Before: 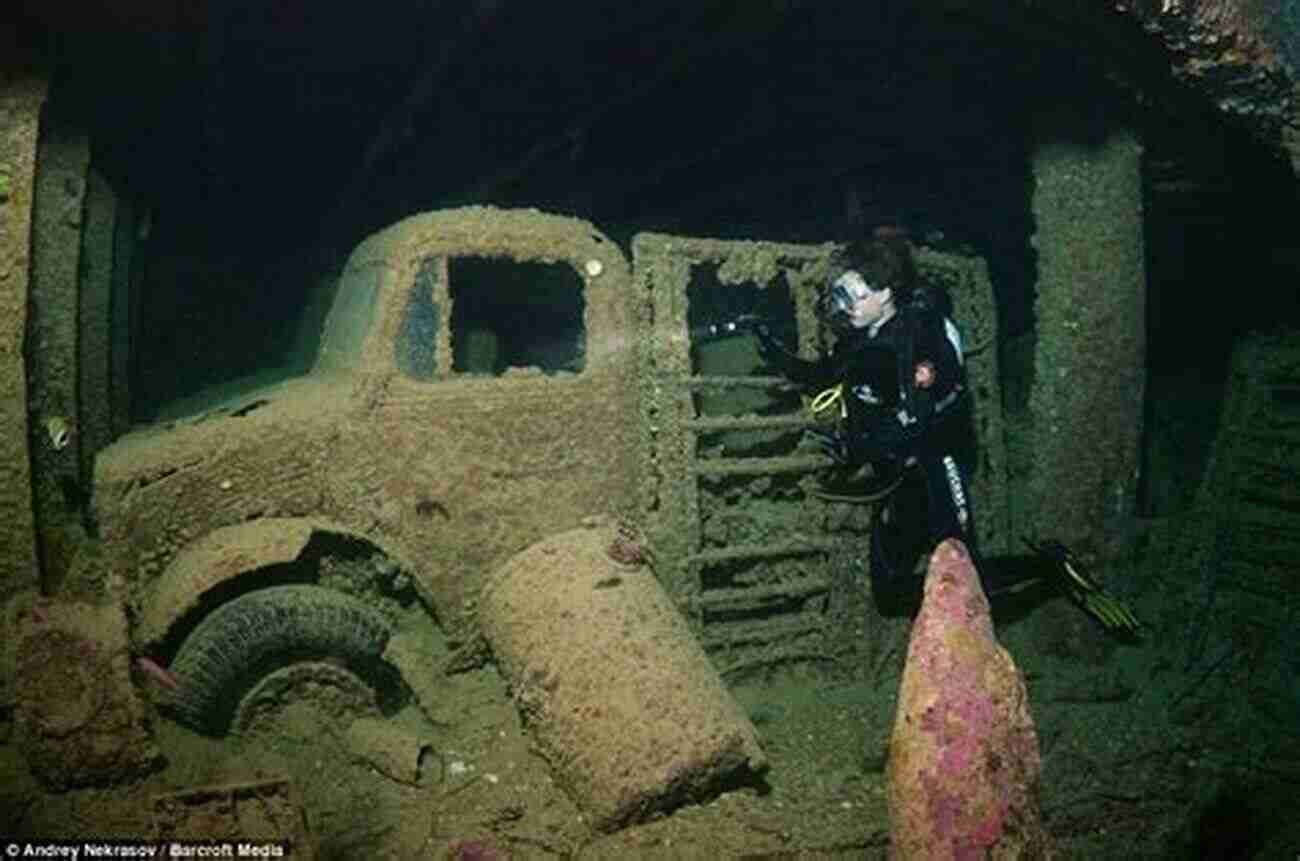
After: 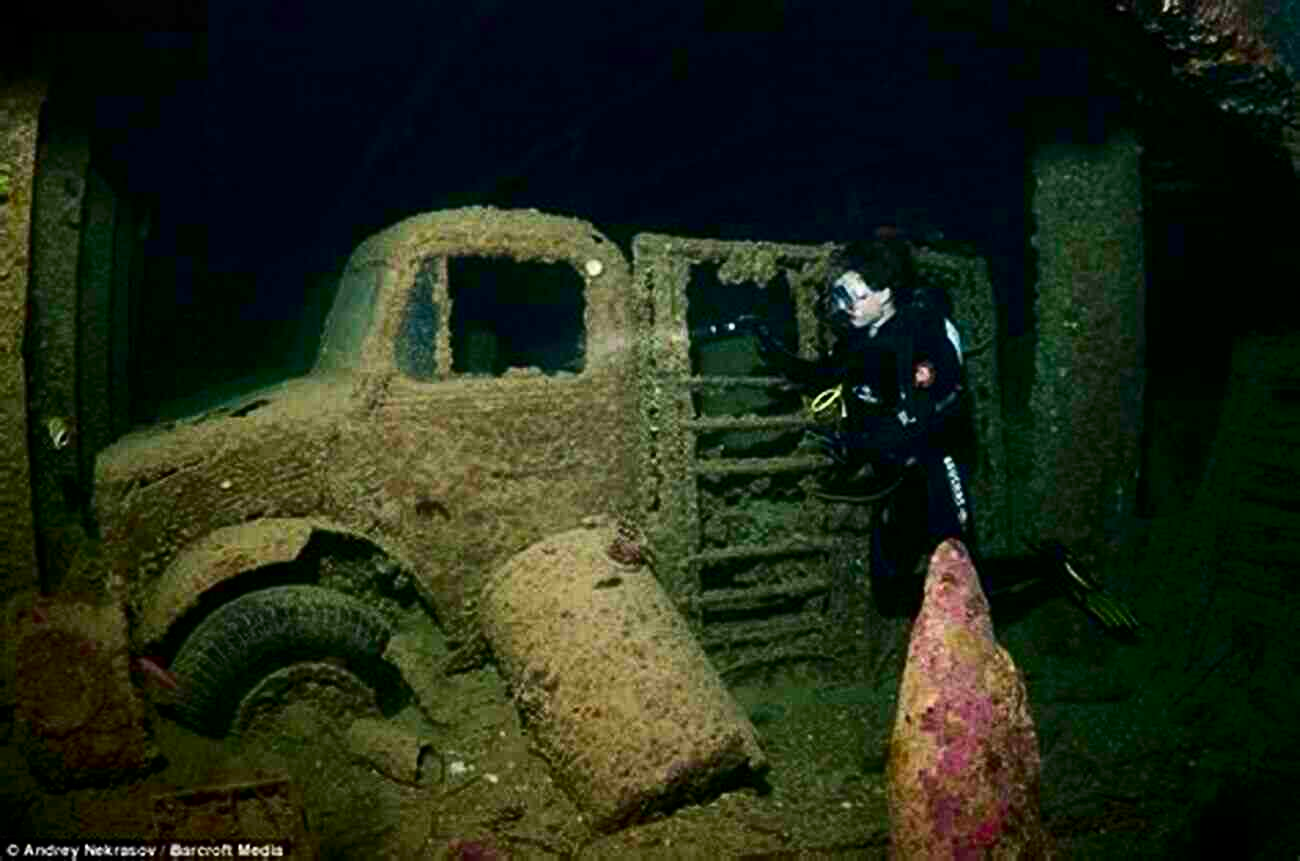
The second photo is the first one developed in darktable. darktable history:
contrast brightness saturation: contrast 0.21, brightness -0.115, saturation 0.209
exposure: black level correction 0.004, exposure 0.015 EV, compensate exposure bias true, compensate highlight preservation false
